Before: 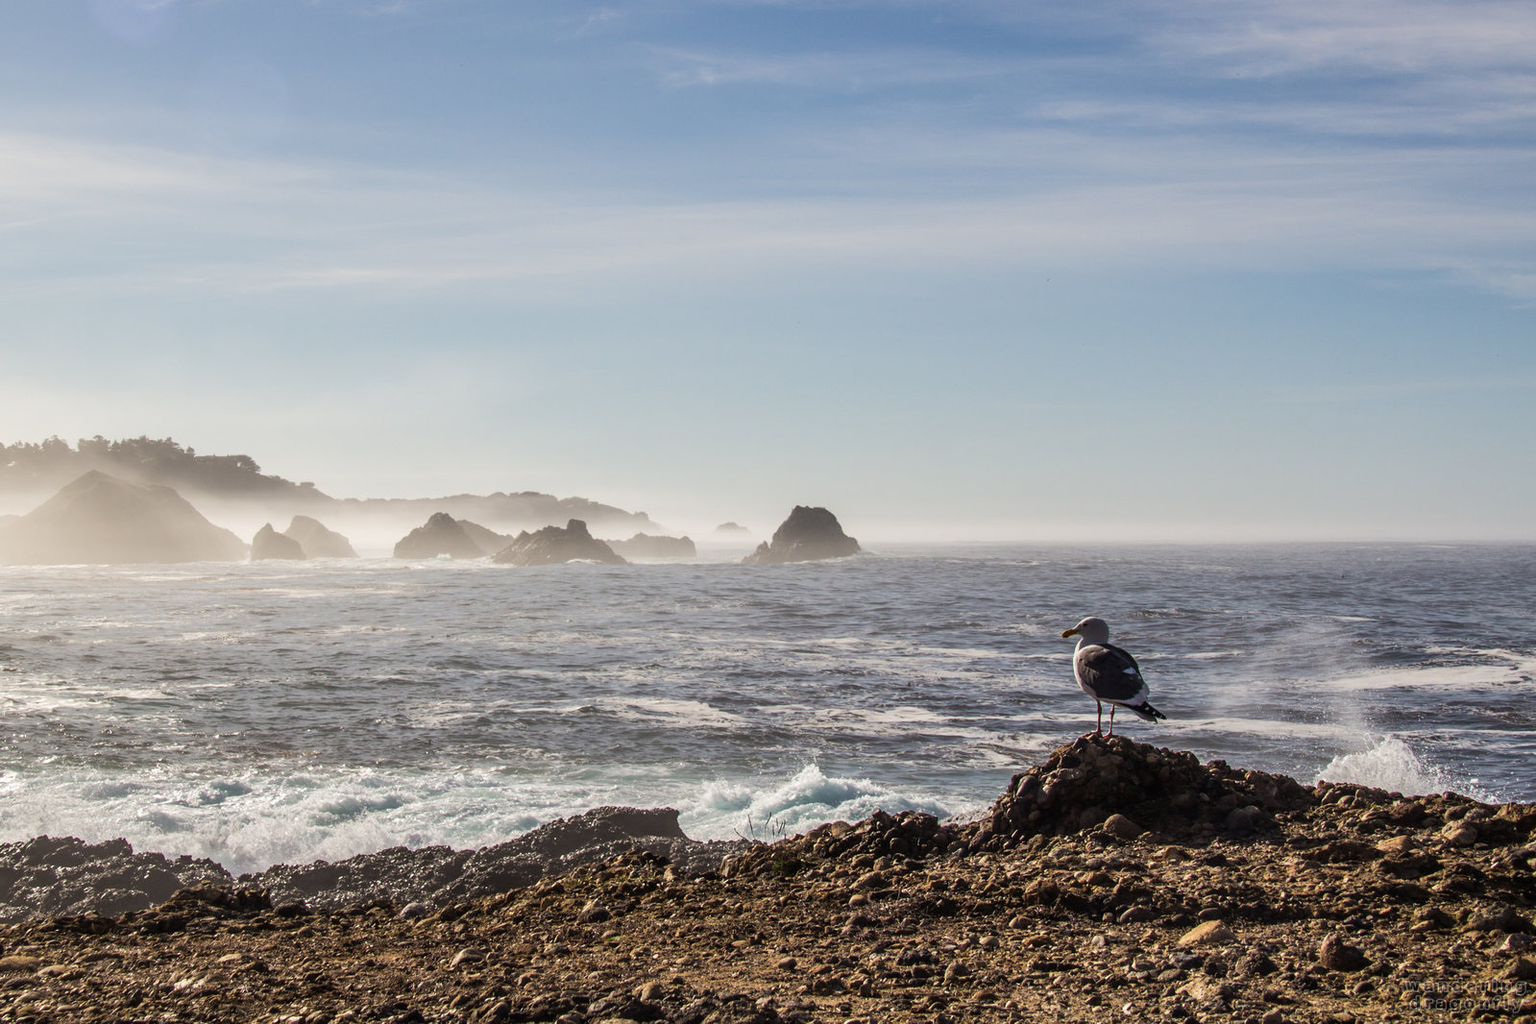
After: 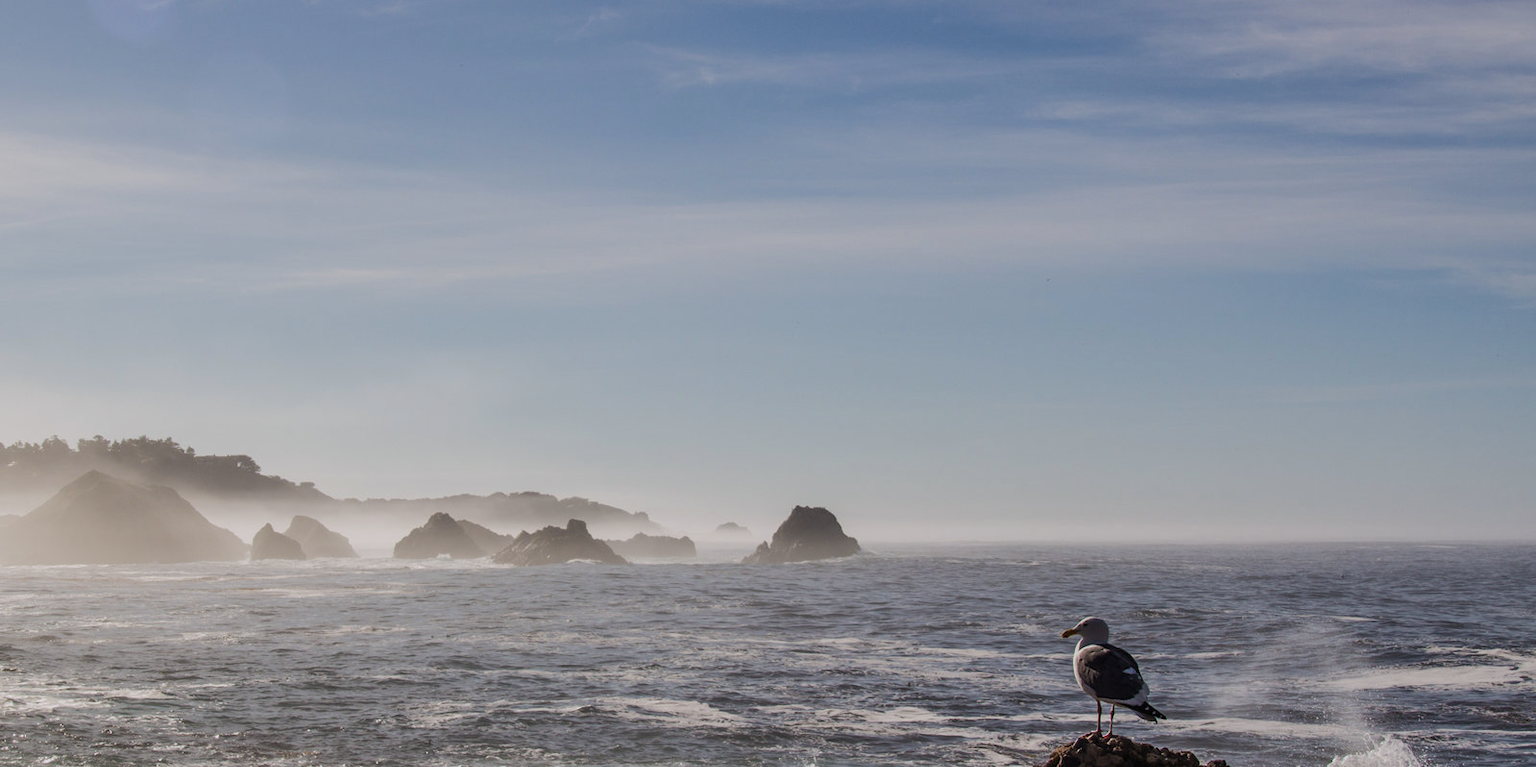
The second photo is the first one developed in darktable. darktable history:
crop: bottom 24.988%
white balance: red 1.004, blue 1.024
exposure: exposure -0.492 EV, compensate highlight preservation false
